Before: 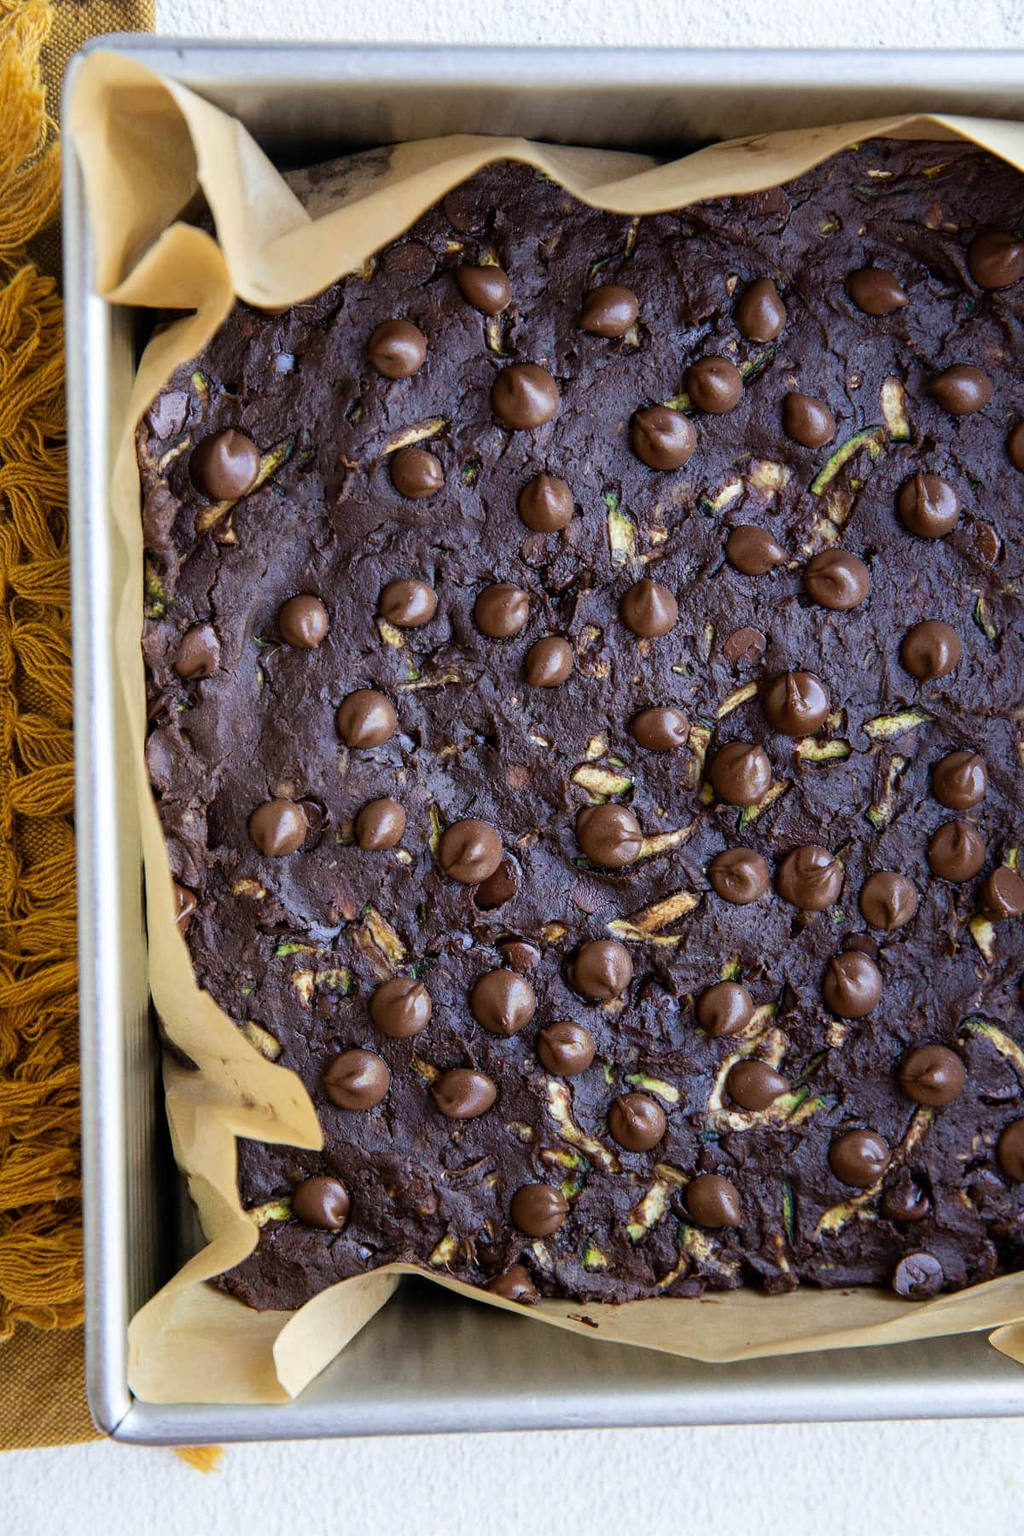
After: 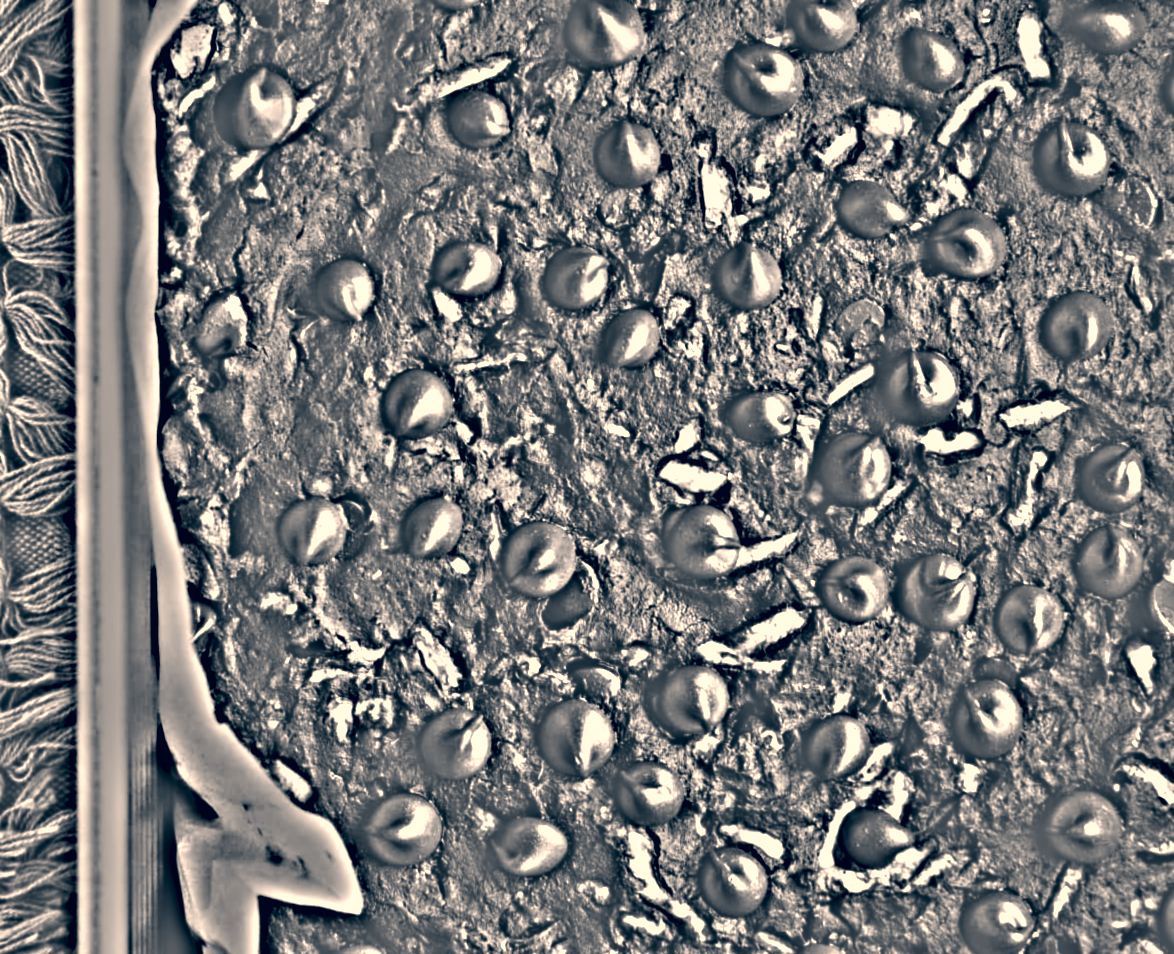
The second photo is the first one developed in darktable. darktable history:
rotate and perspective: rotation 0.226°, lens shift (vertical) -0.042, crop left 0.023, crop right 0.982, crop top 0.006, crop bottom 0.994
highpass: sharpness 49.79%, contrast boost 49.79%
lowpass: radius 0.76, contrast 1.56, saturation 0, unbound 0
local contrast: highlights 100%, shadows 100%, detail 120%, midtone range 0.2
crop and rotate: top 23.043%, bottom 23.437%
color correction: highlights a* 10.32, highlights b* 14.66, shadows a* -9.59, shadows b* -15.02
color balance rgb: linear chroma grading › global chroma 9.31%, global vibrance 41.49%
color contrast: green-magenta contrast 0.8, blue-yellow contrast 1.1, unbound 0
